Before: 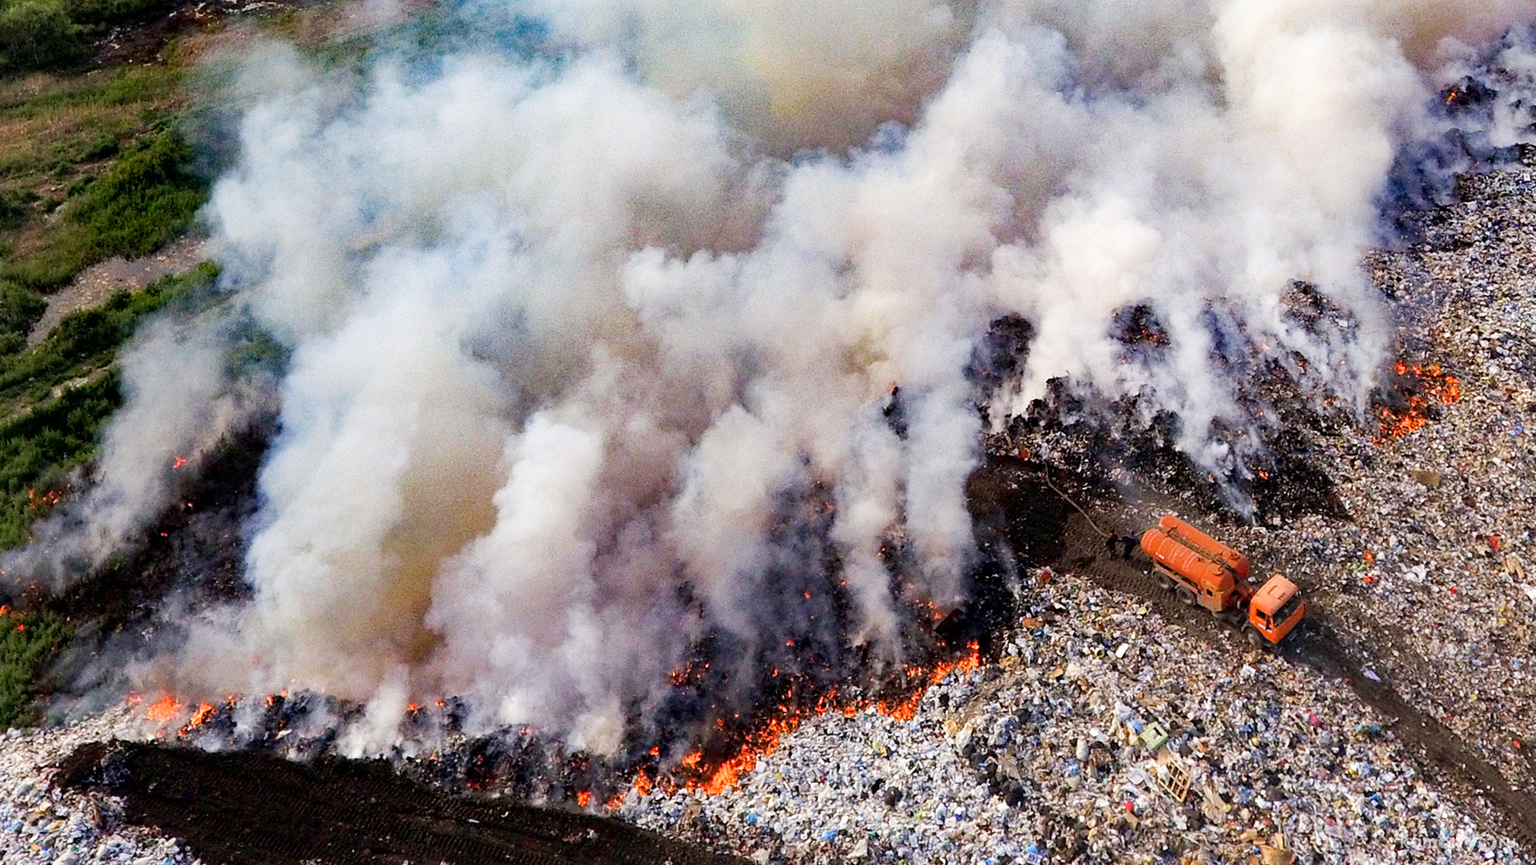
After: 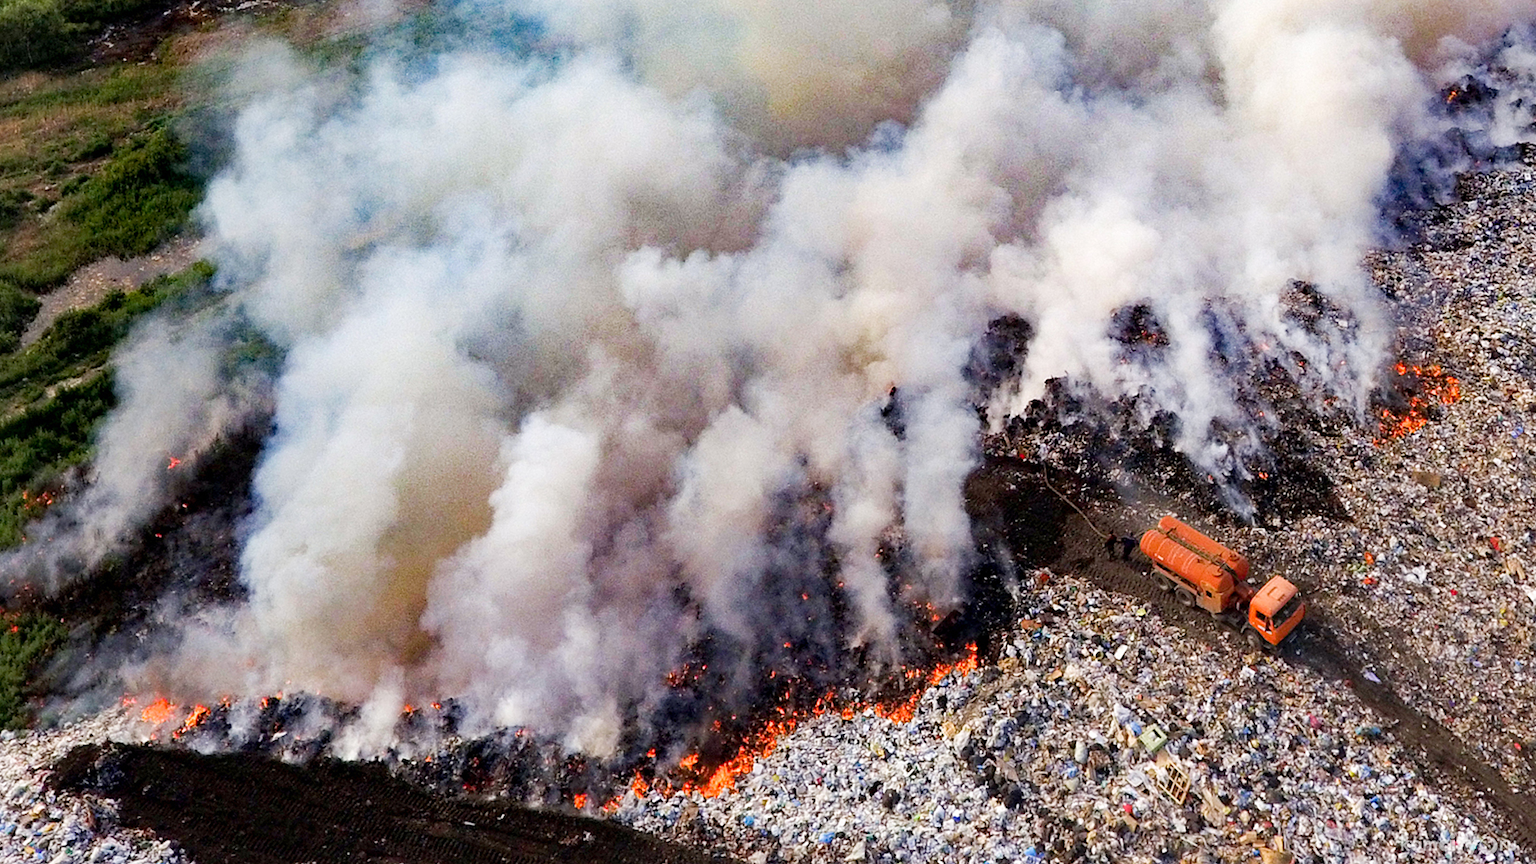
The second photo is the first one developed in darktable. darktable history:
crop and rotate: left 0.477%, top 0.196%, bottom 0.29%
